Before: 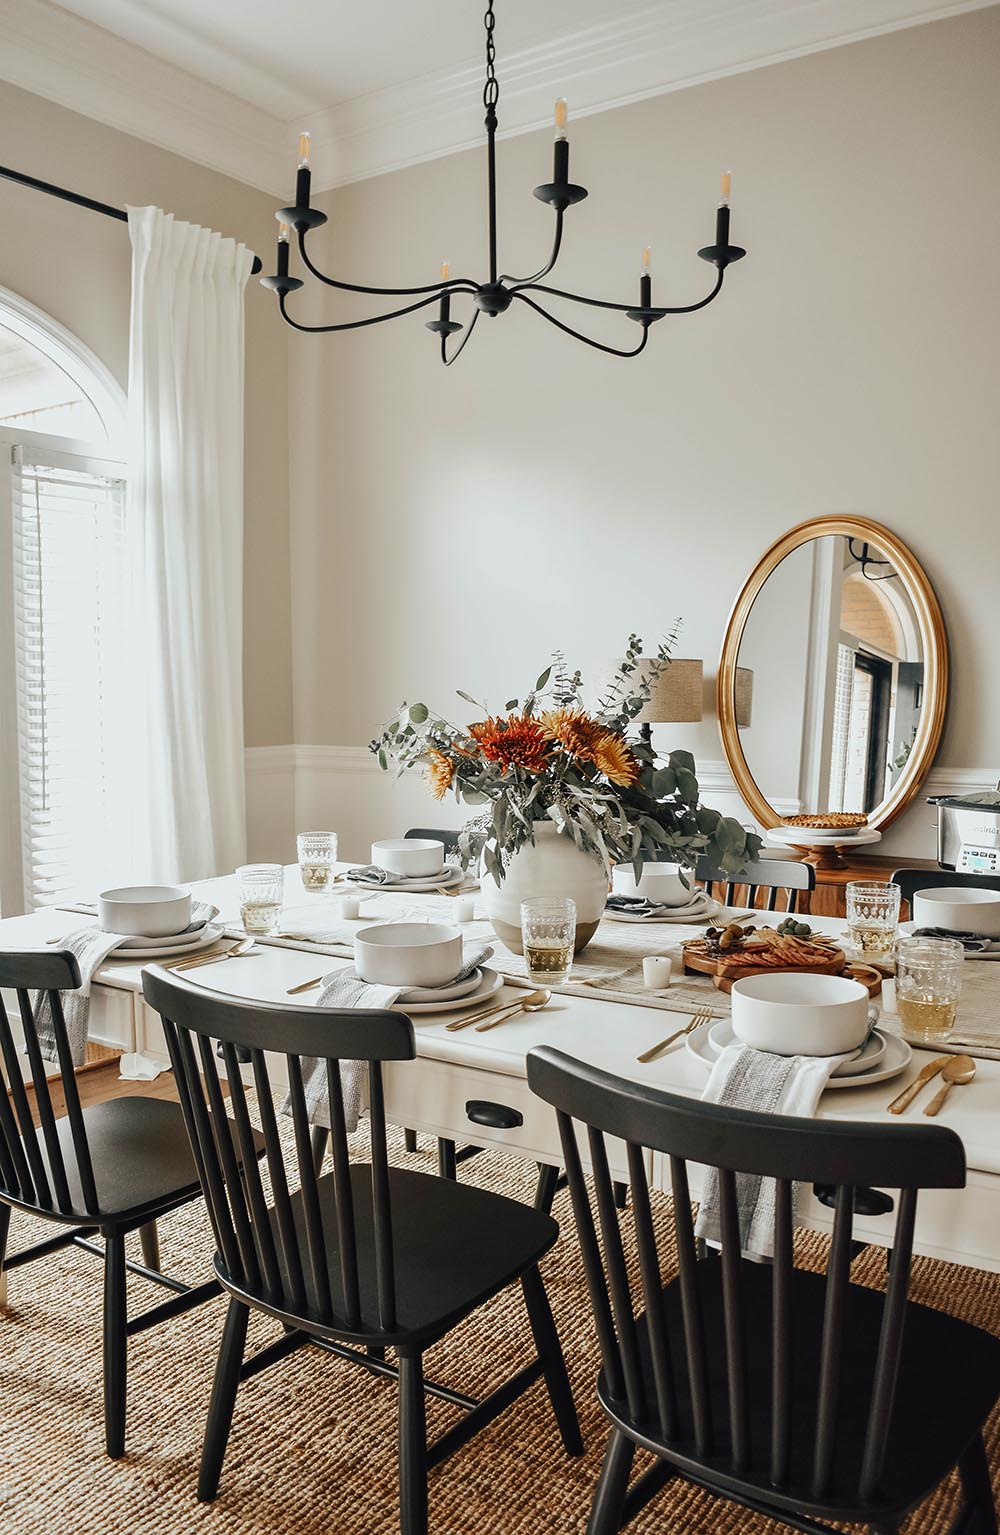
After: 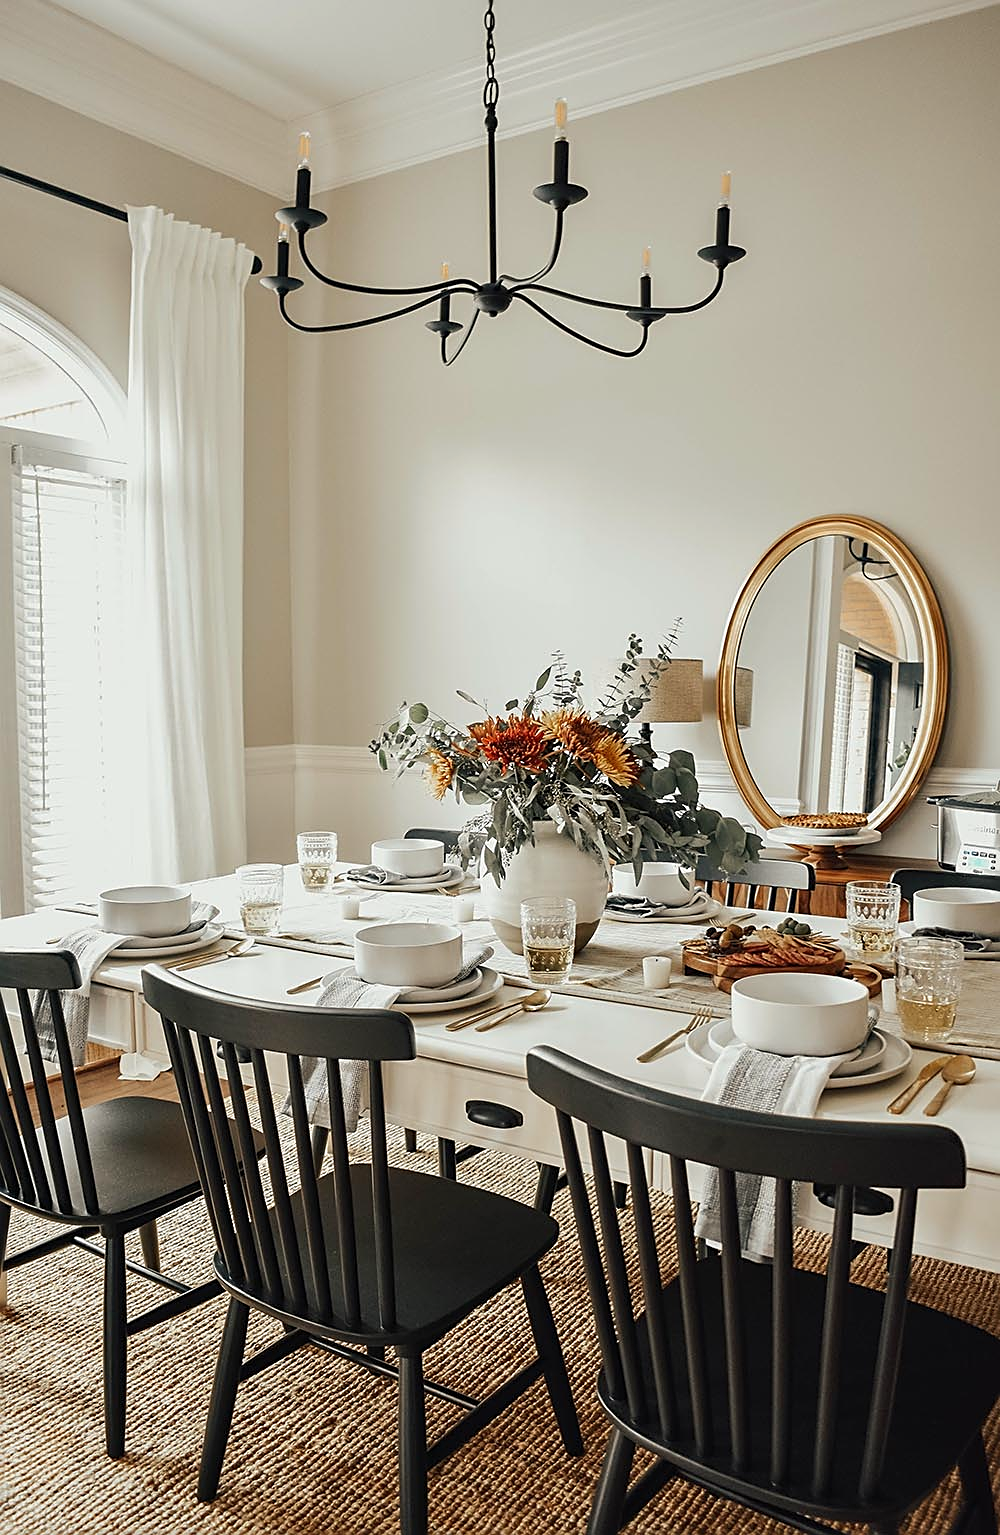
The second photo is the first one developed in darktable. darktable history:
color correction: highlights b* 3.03
sharpen: on, module defaults
